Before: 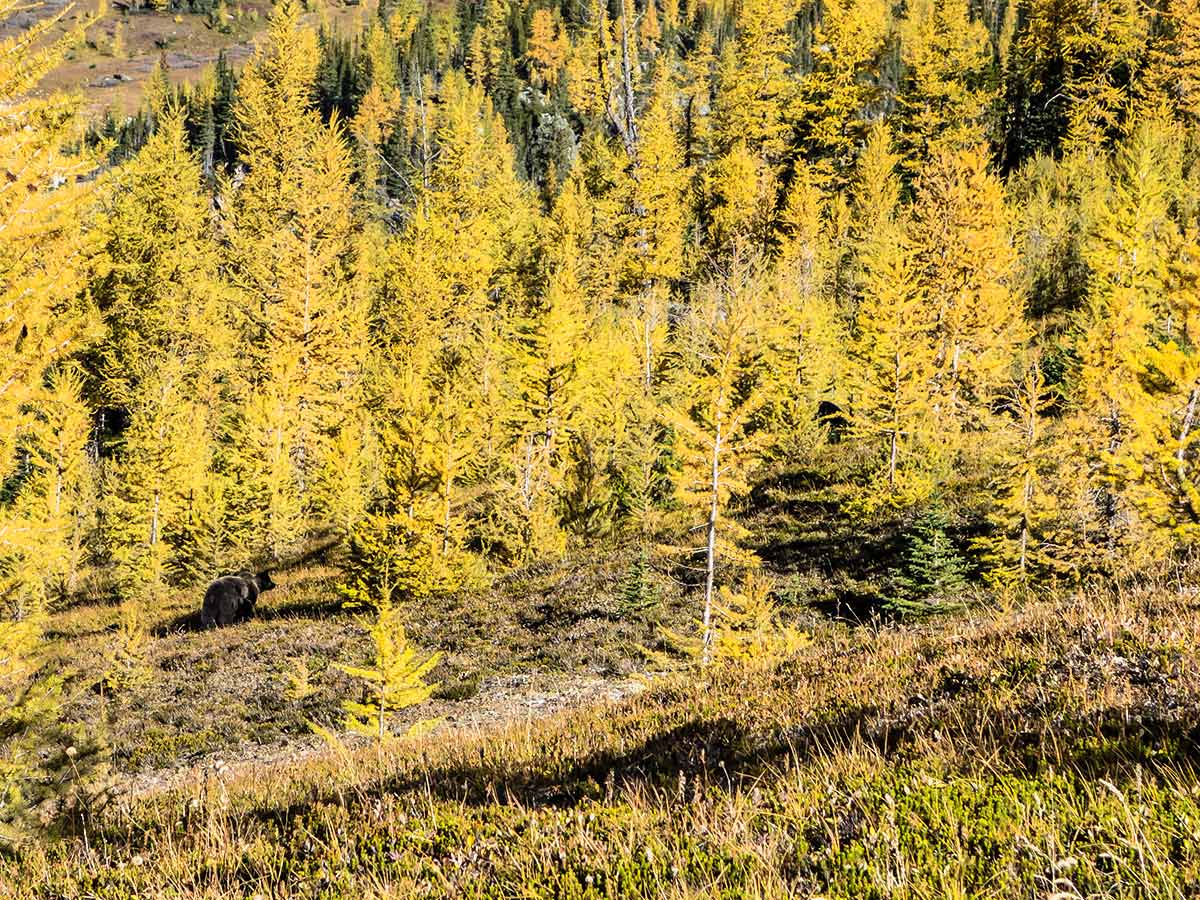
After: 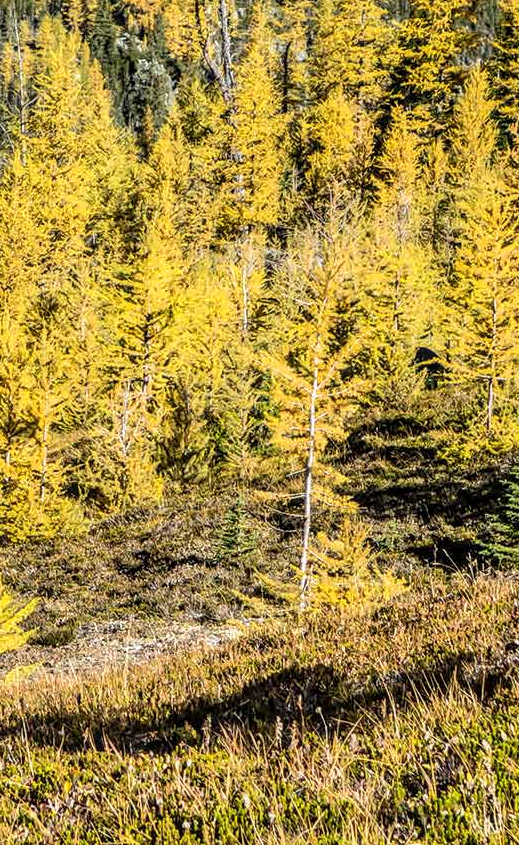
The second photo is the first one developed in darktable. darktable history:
crop: left 33.594%, top 6.065%, right 23.086%
local contrast: on, module defaults
